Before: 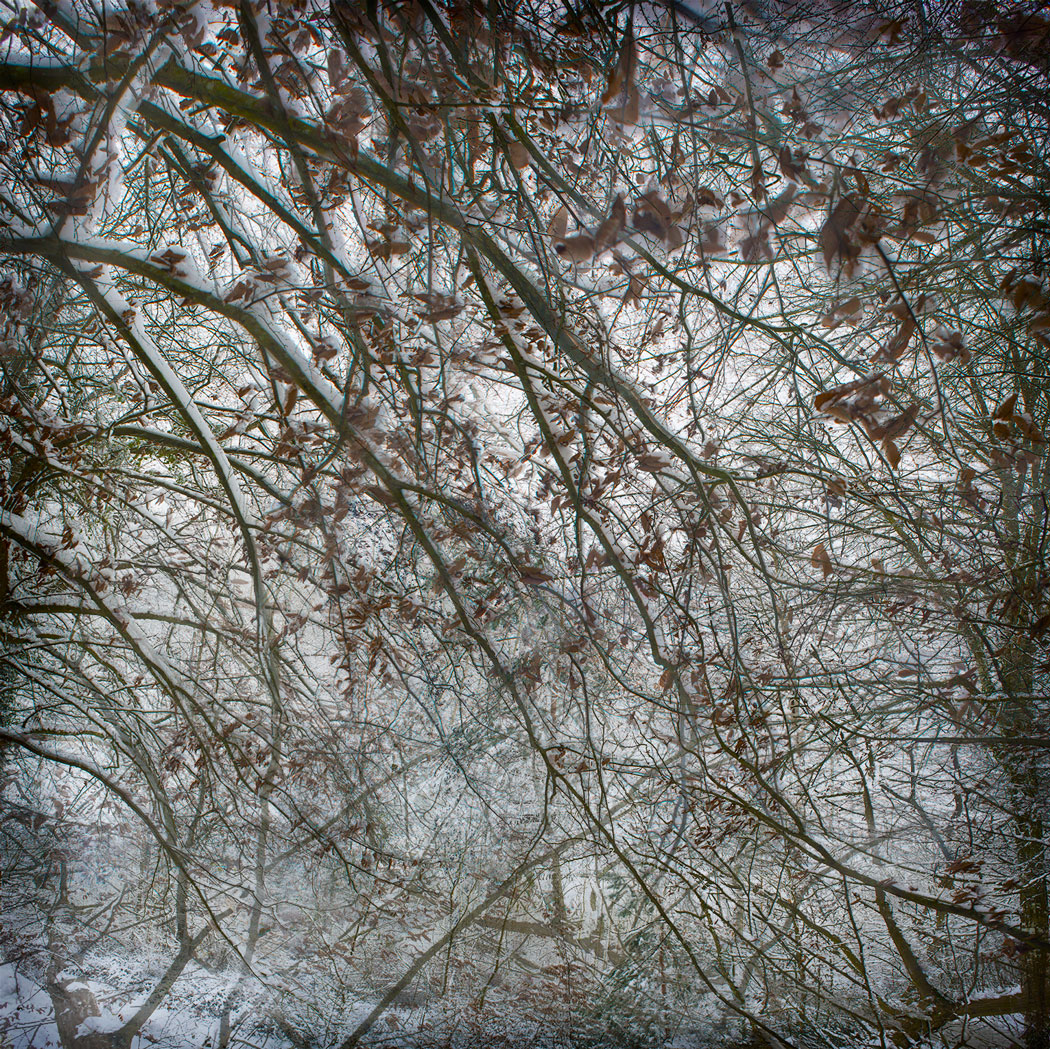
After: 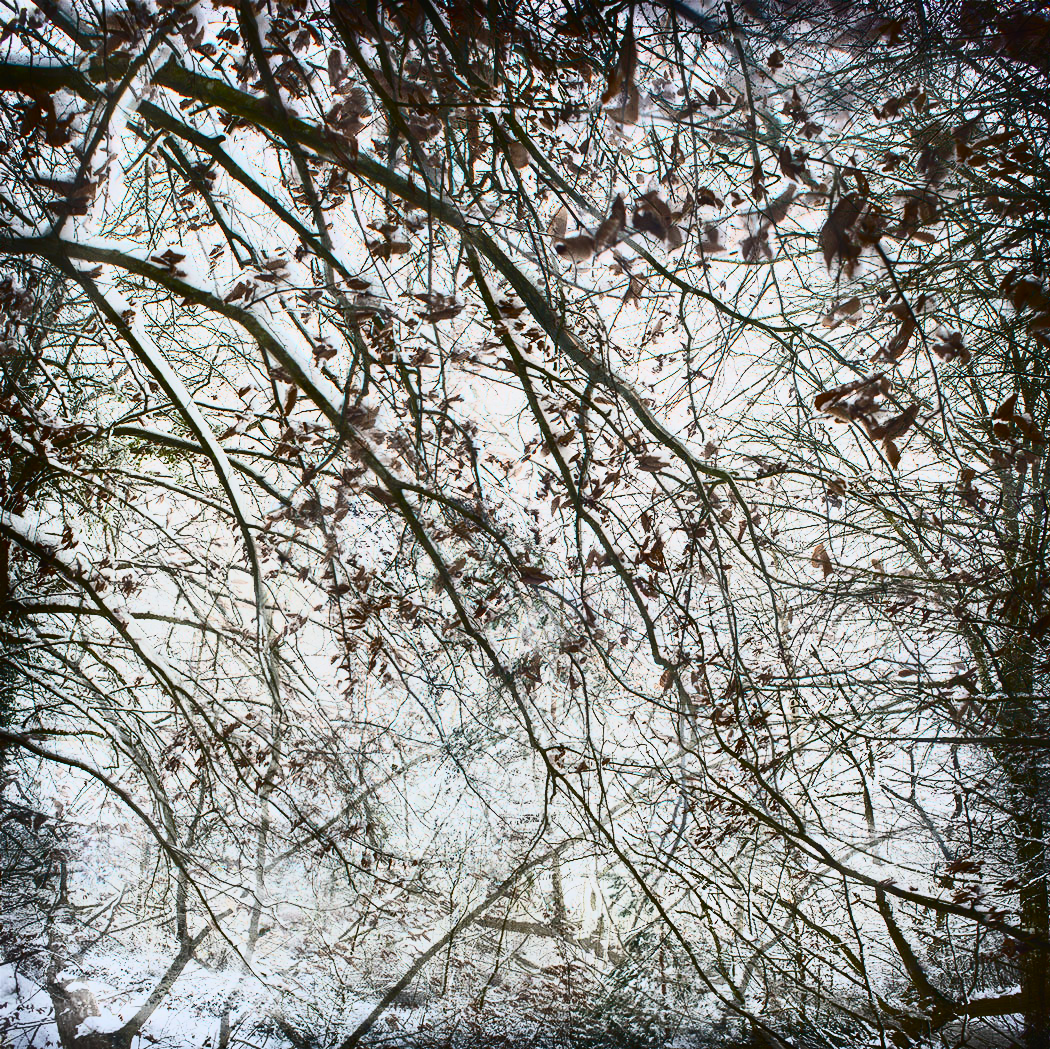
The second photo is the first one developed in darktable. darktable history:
tone curve: curves: ch0 [(0, 0.026) (0.146, 0.158) (0.272, 0.34) (0.434, 0.625) (0.676, 0.871) (0.994, 0.955)], color space Lab, independent channels, preserve colors none
contrast brightness saturation: contrast 0.288
